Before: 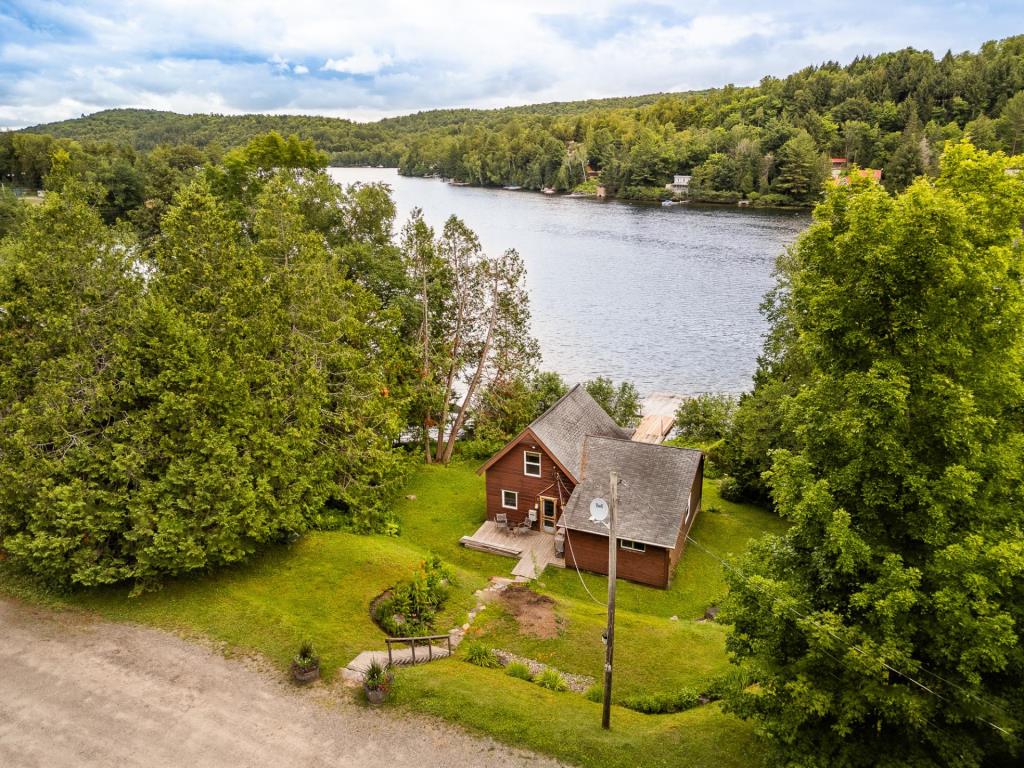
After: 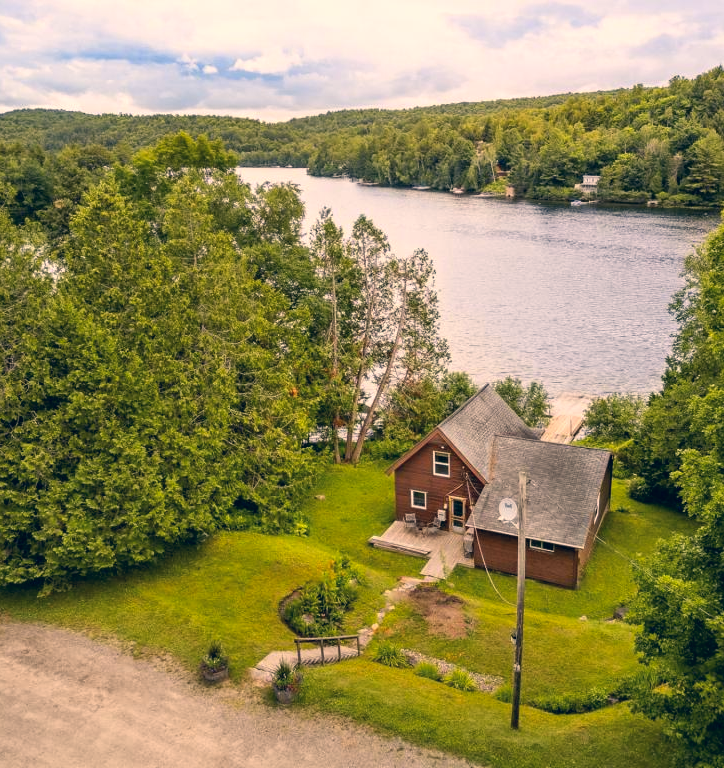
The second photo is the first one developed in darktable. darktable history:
color correction: highlights a* 10.34, highlights b* 14.03, shadows a* -9.56, shadows b* -14.9
crop and rotate: left 8.93%, right 20.353%
